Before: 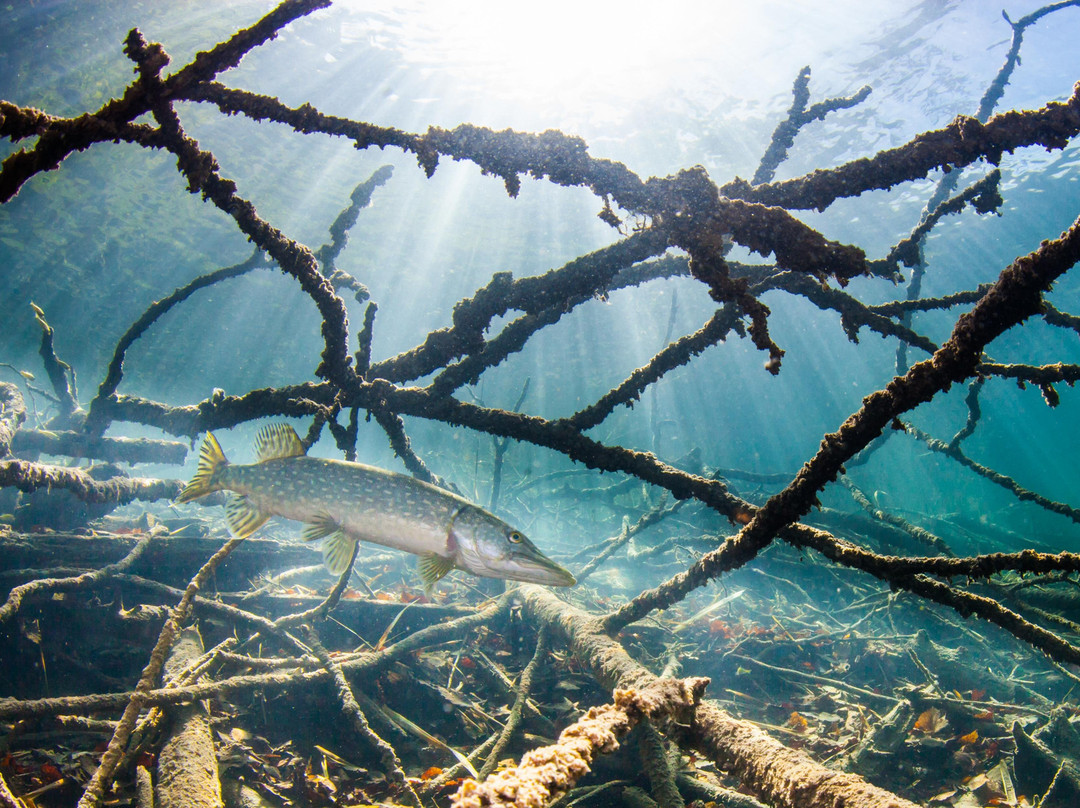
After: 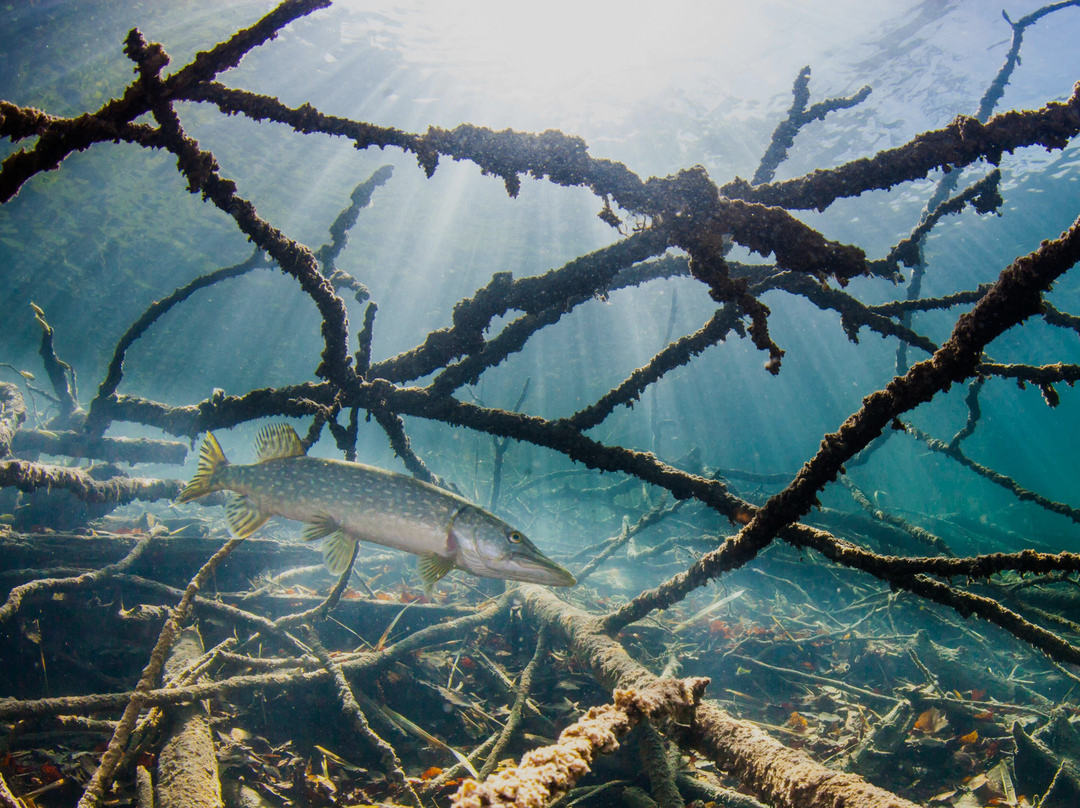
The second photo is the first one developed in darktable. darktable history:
exposure: exposure -0.487 EV, compensate exposure bias true, compensate highlight preservation false
